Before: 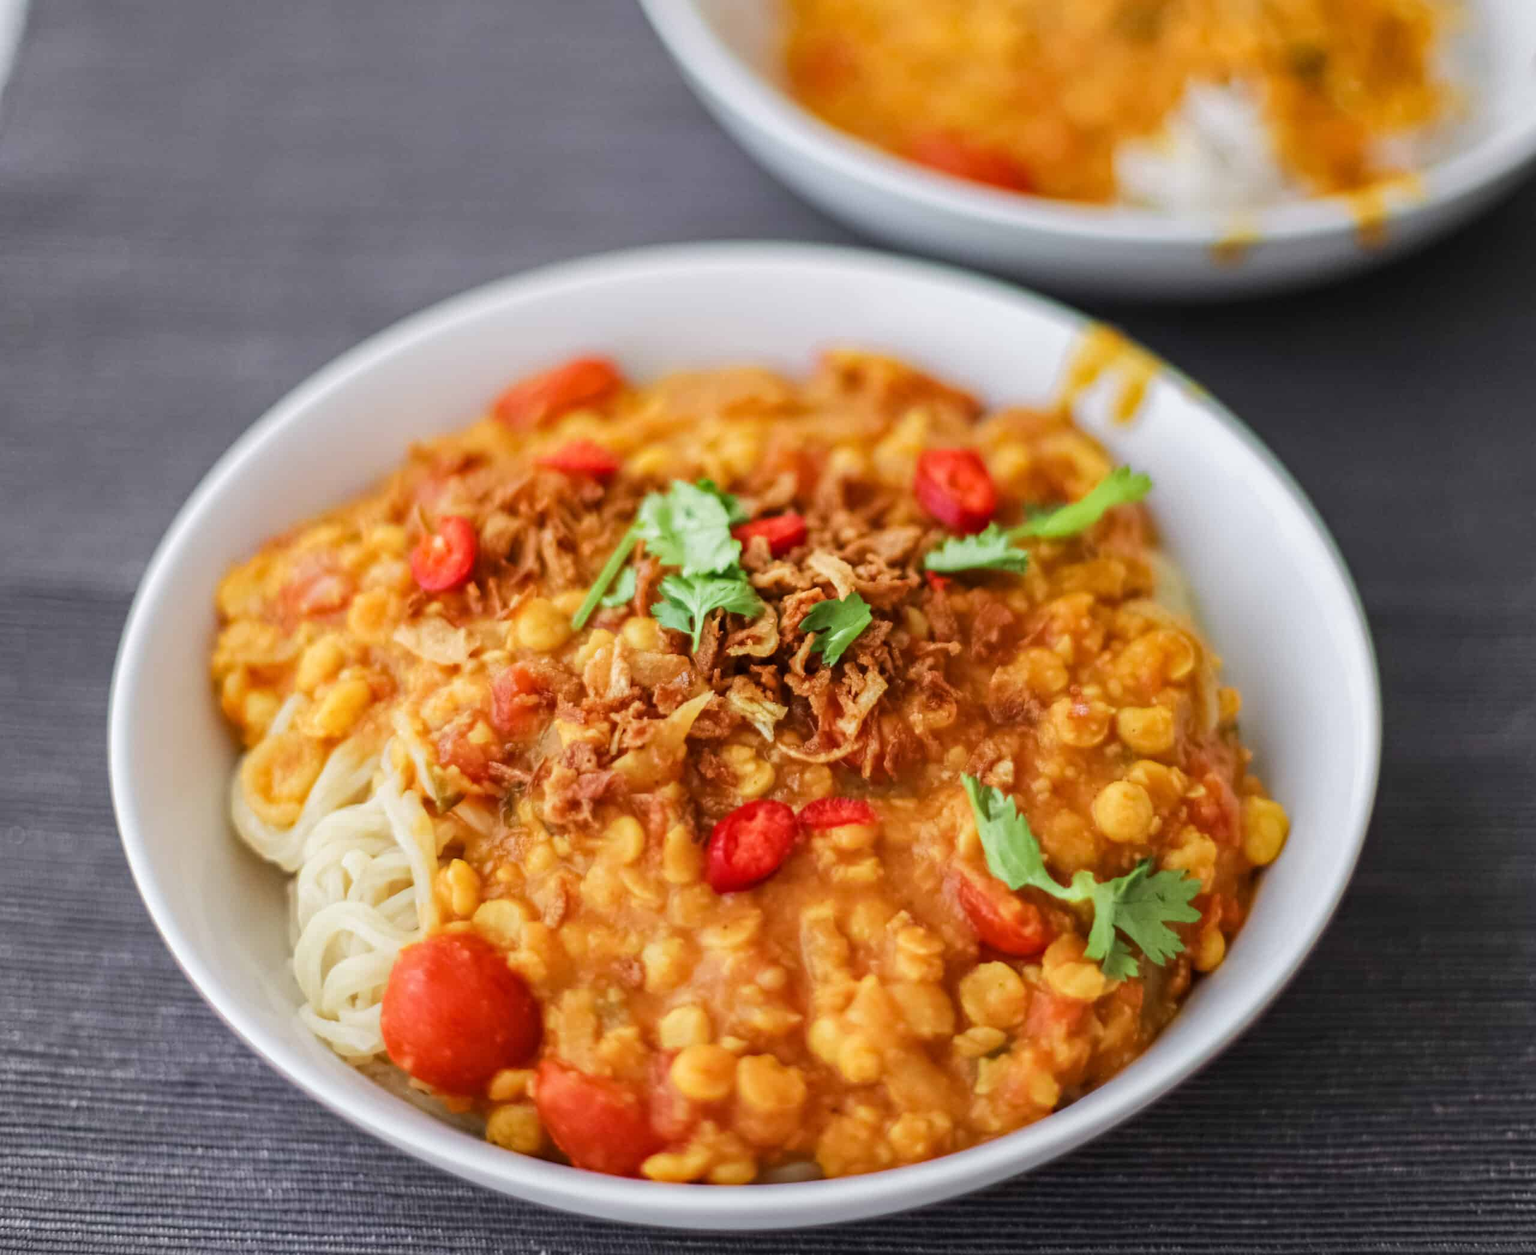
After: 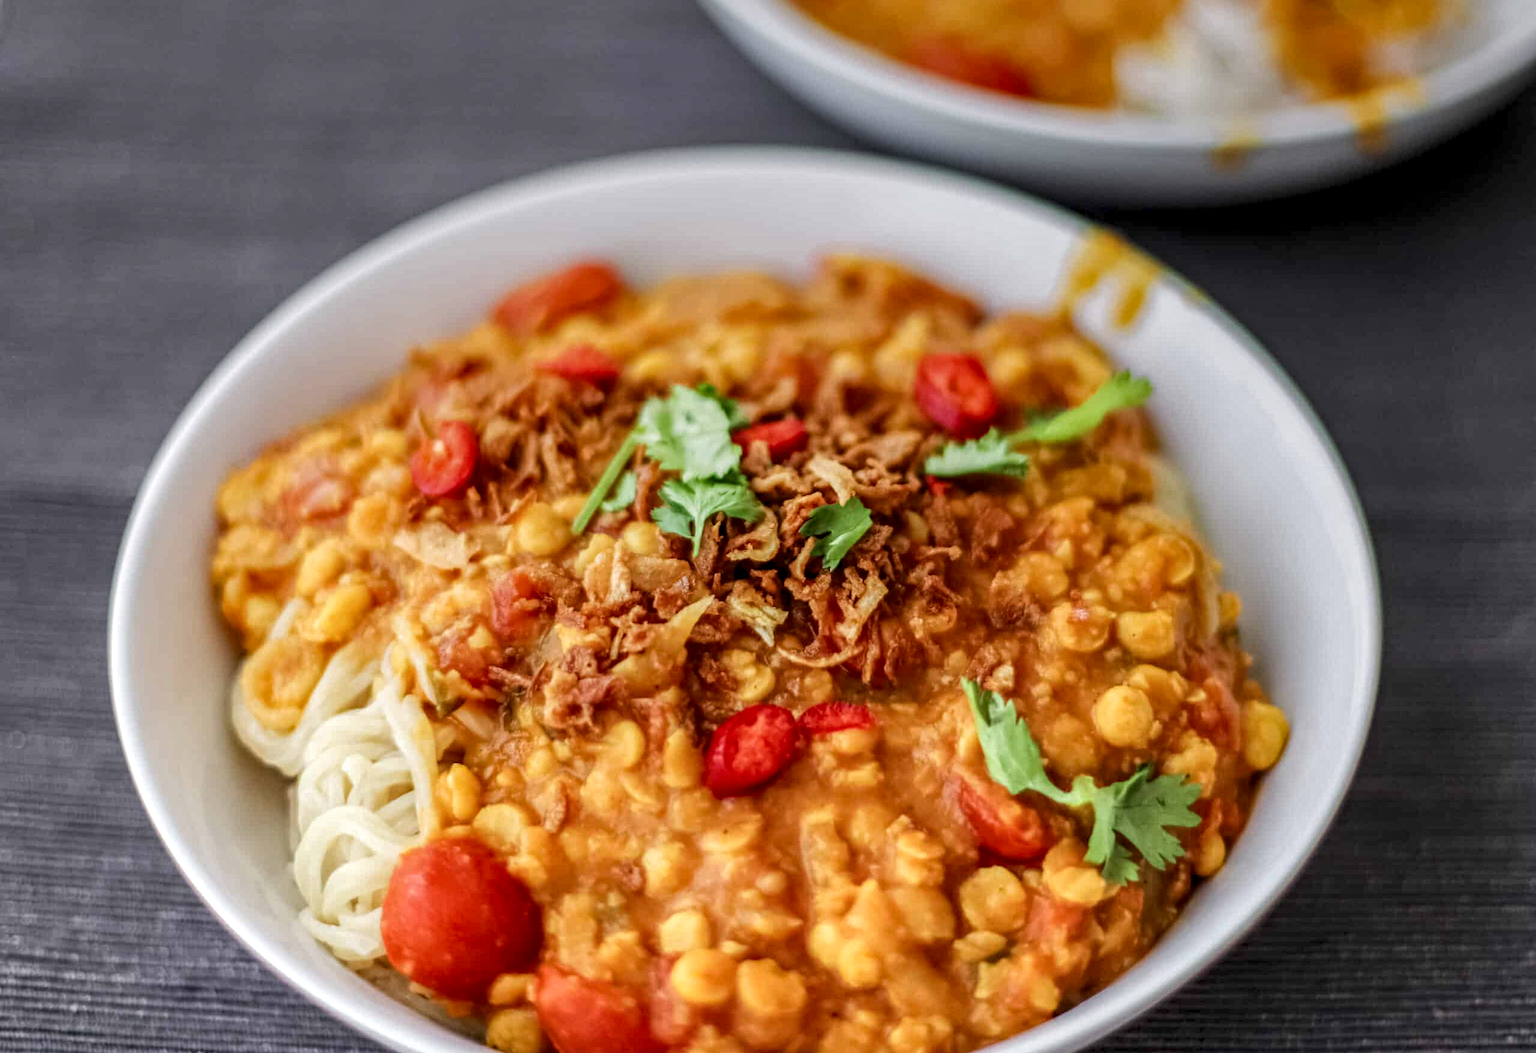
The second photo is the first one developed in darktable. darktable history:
shadows and highlights: shadows 25, highlights -25
crop: top 7.625%, bottom 8.027%
local contrast: detail 150%
graduated density: on, module defaults
